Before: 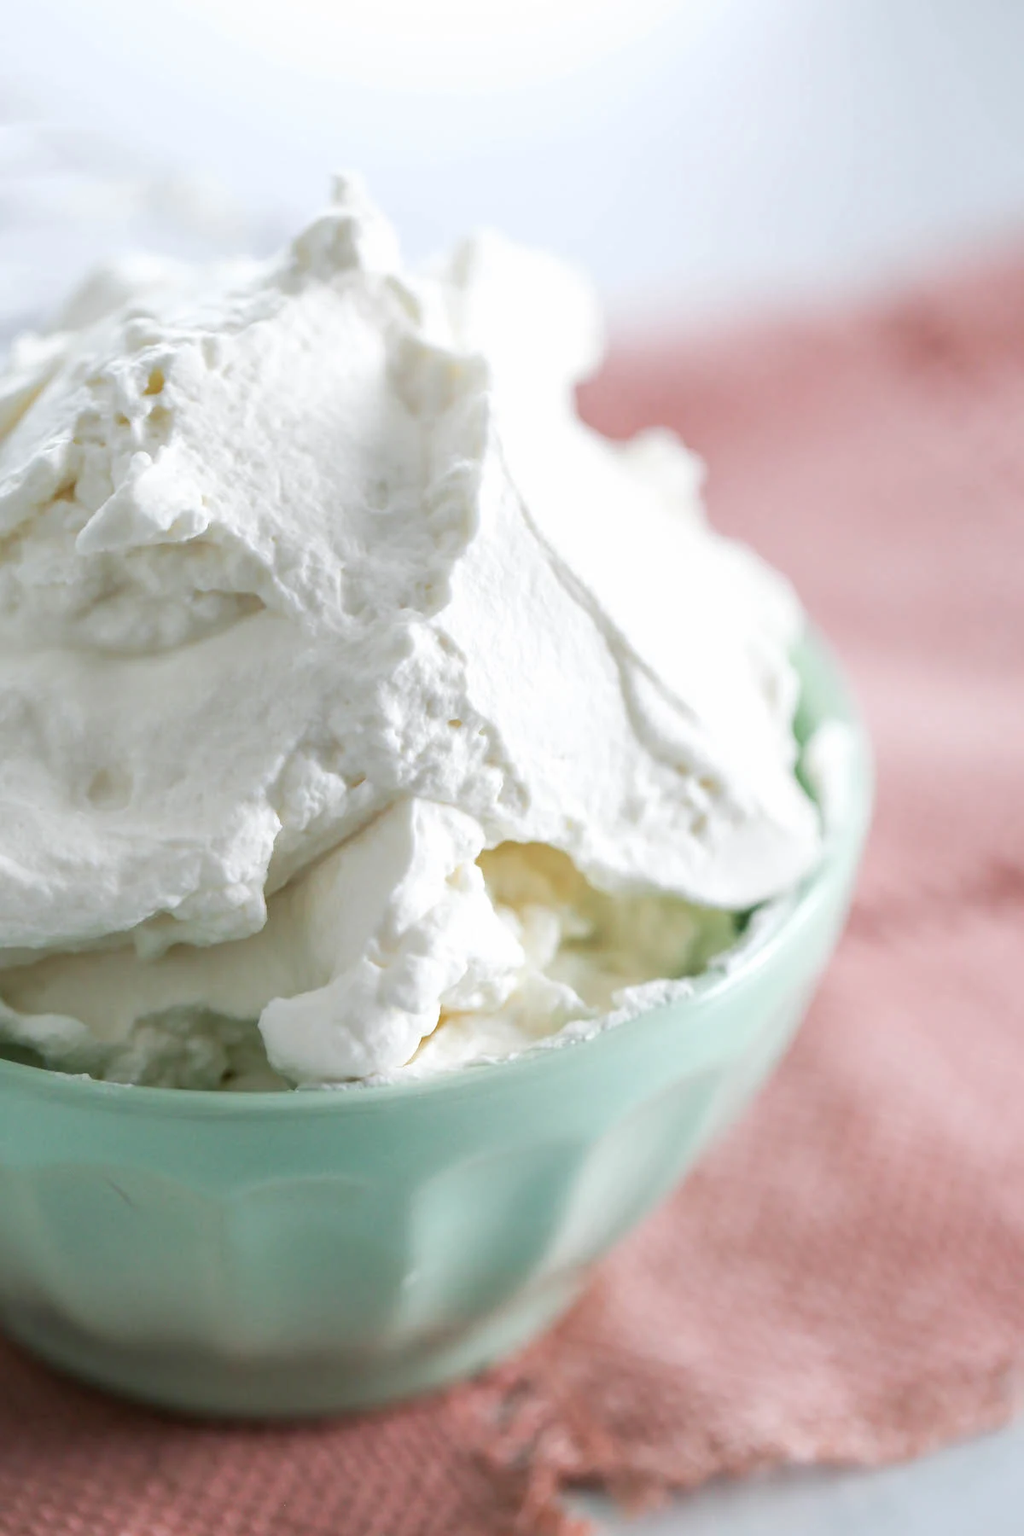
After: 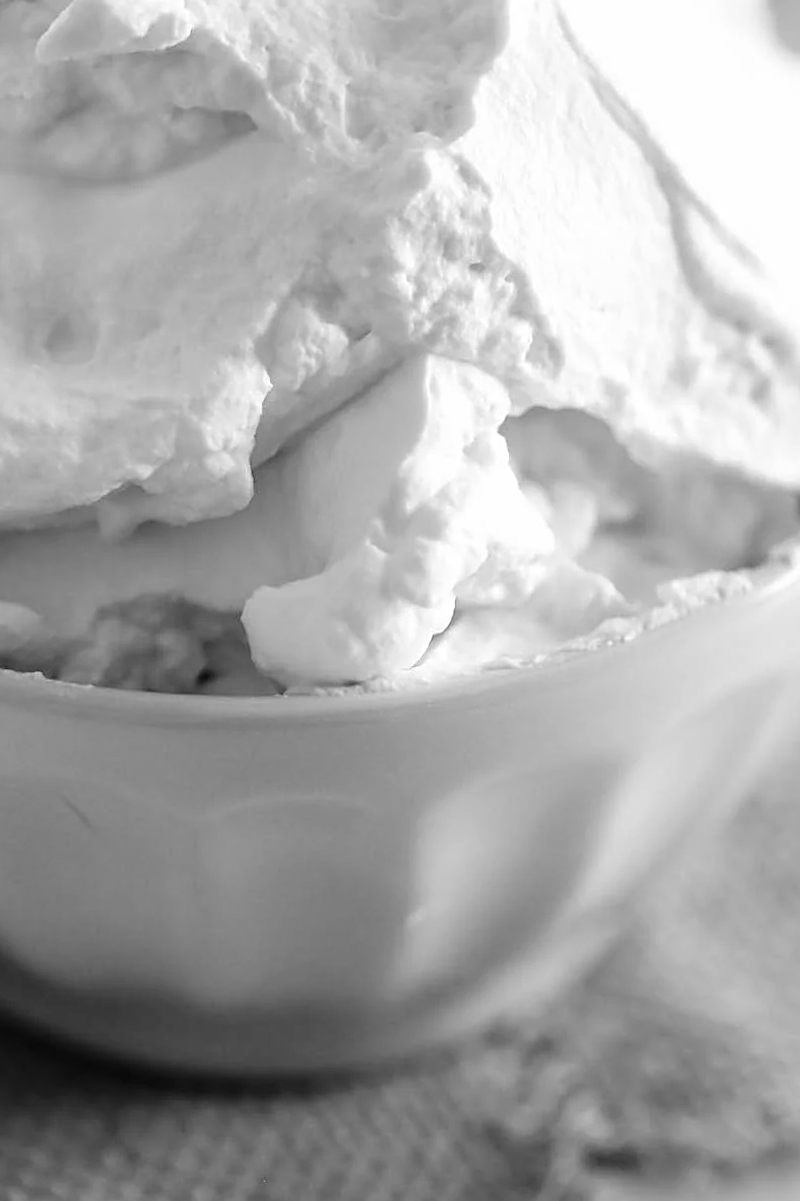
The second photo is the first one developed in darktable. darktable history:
sharpen: on, module defaults
color zones: curves: ch1 [(0, -0.014) (0.143, -0.013) (0.286, -0.013) (0.429, -0.016) (0.571, -0.019) (0.714, -0.015) (0.857, 0.002) (1, -0.014)]
crop and rotate: angle -0.82°, left 3.85%, top 31.828%, right 27.992%
fill light: exposure -2 EV, width 8.6
